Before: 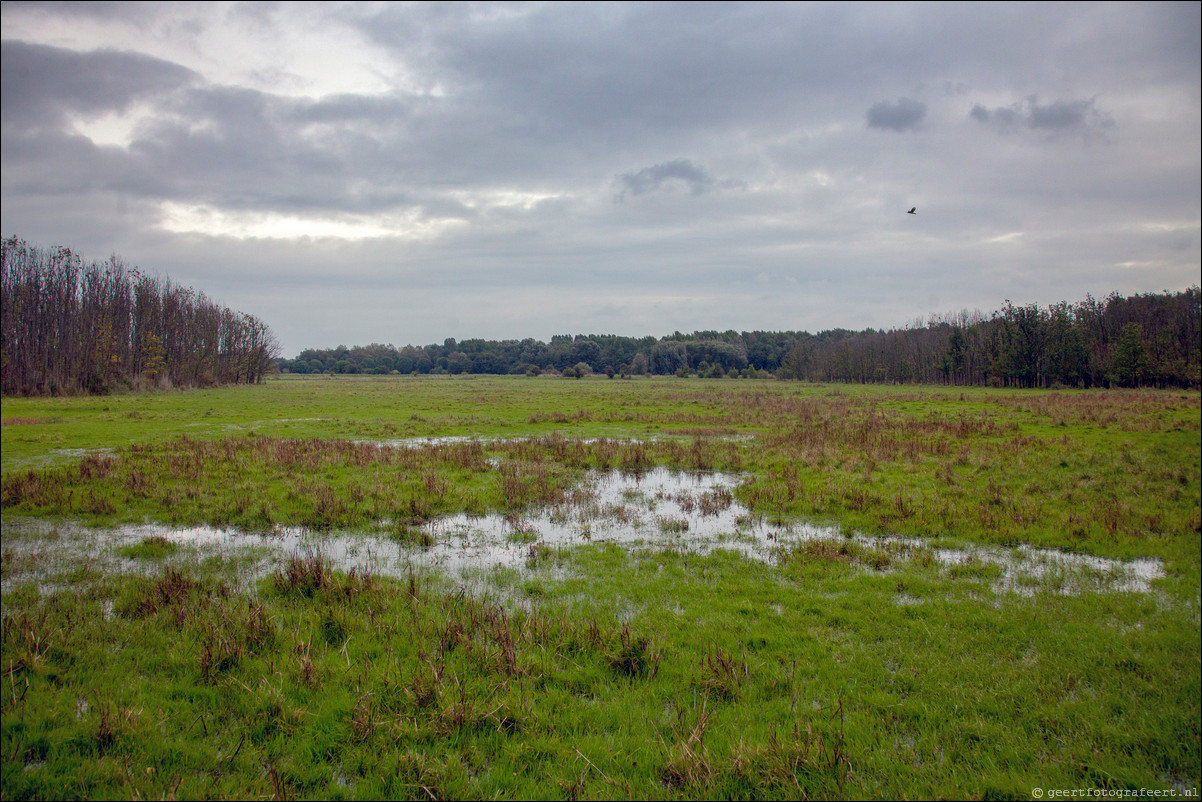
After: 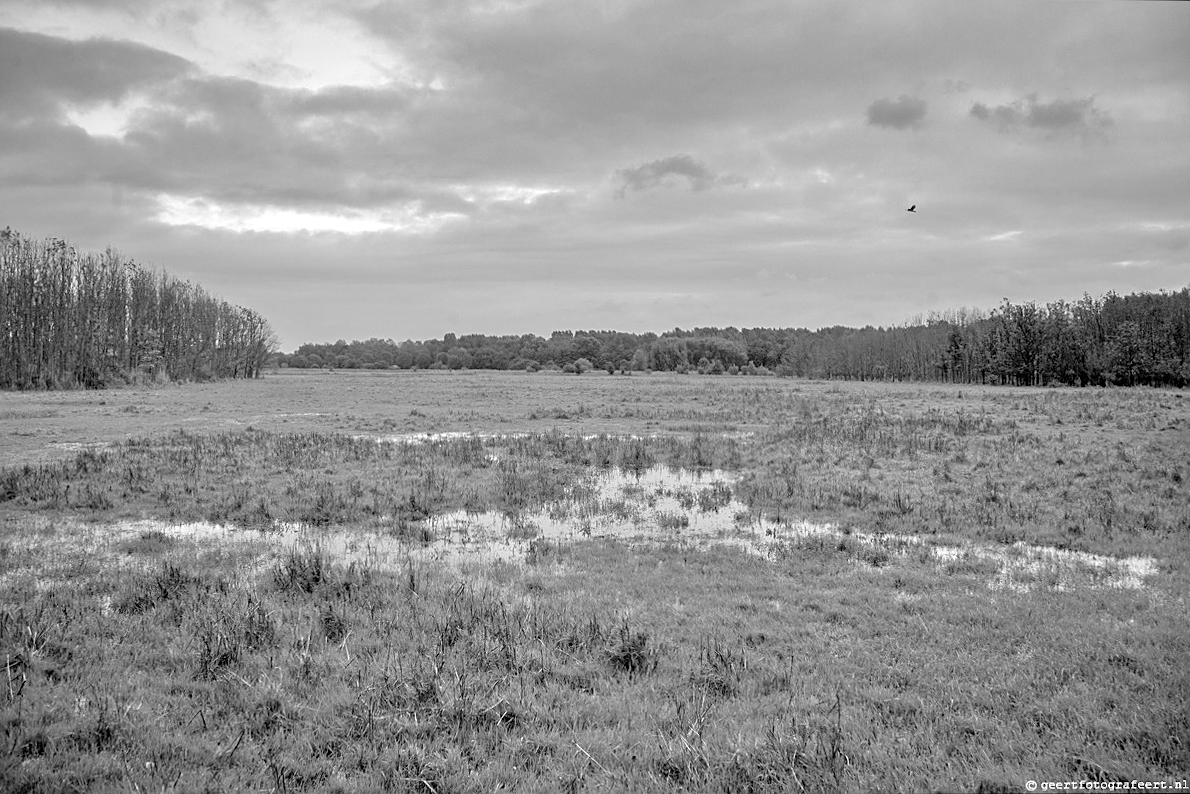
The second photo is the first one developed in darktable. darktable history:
rotate and perspective: rotation 0.174°, lens shift (vertical) 0.013, lens shift (horizontal) 0.019, shear 0.001, automatic cropping original format, crop left 0.007, crop right 0.991, crop top 0.016, crop bottom 0.997
monochrome: on, module defaults
tone equalizer: -7 EV 0.15 EV, -6 EV 0.6 EV, -5 EV 1.15 EV, -4 EV 1.33 EV, -3 EV 1.15 EV, -2 EV 0.6 EV, -1 EV 0.15 EV, mask exposure compensation -0.5 EV
sharpen: on, module defaults
